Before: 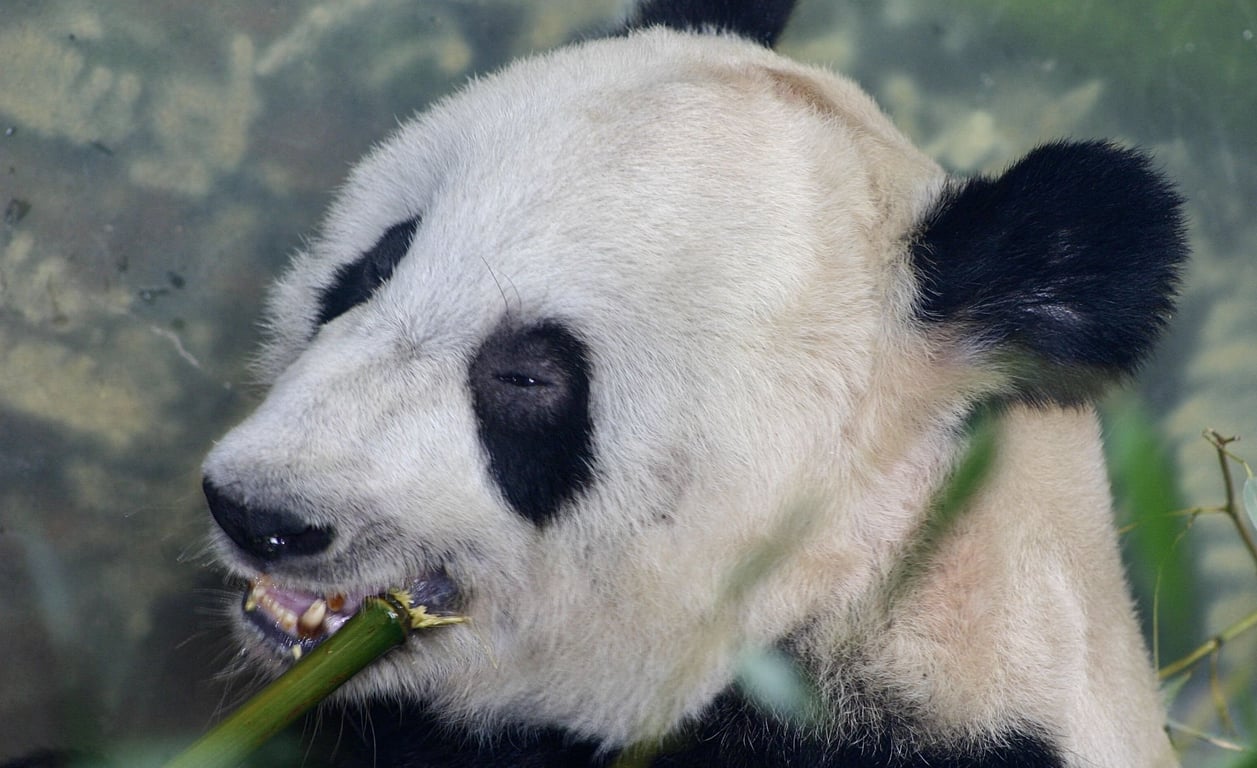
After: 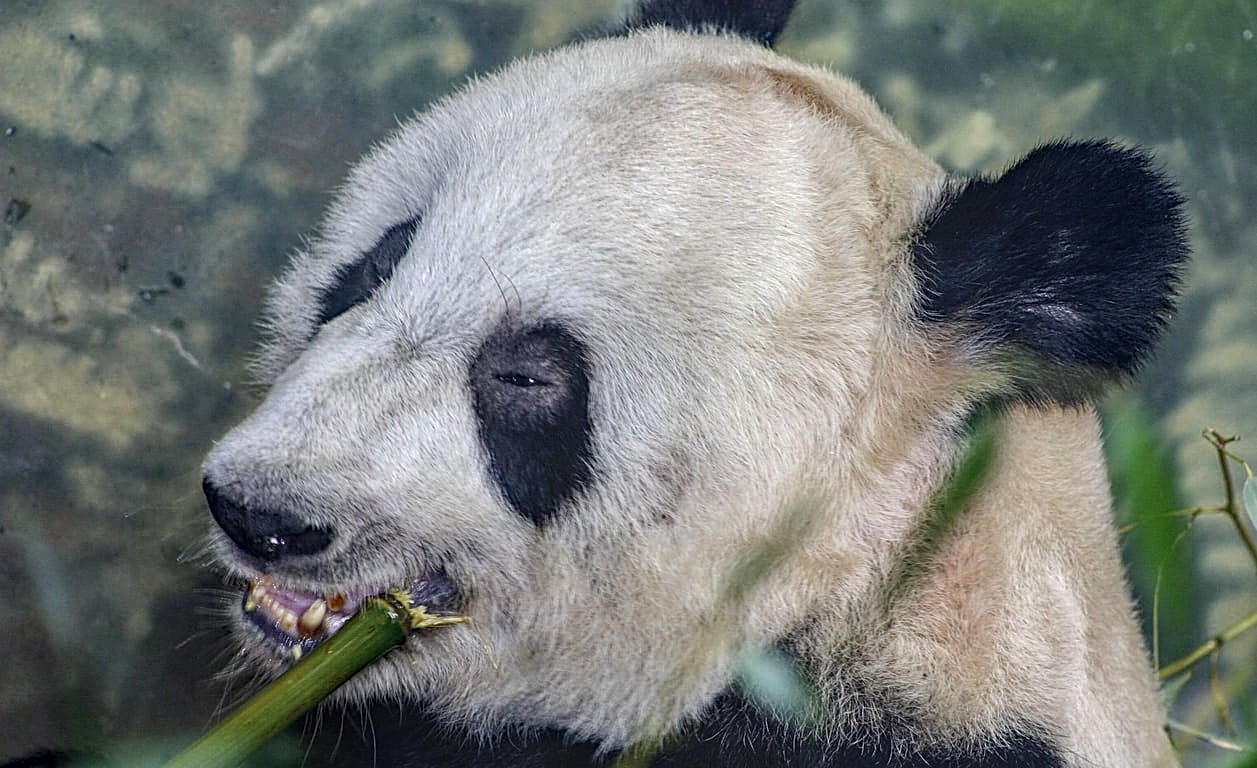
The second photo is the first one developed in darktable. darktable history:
sharpen: on, module defaults
haze removal: compatibility mode true, adaptive false
local contrast: highlights 75%, shadows 55%, detail 177%, midtone range 0.207
